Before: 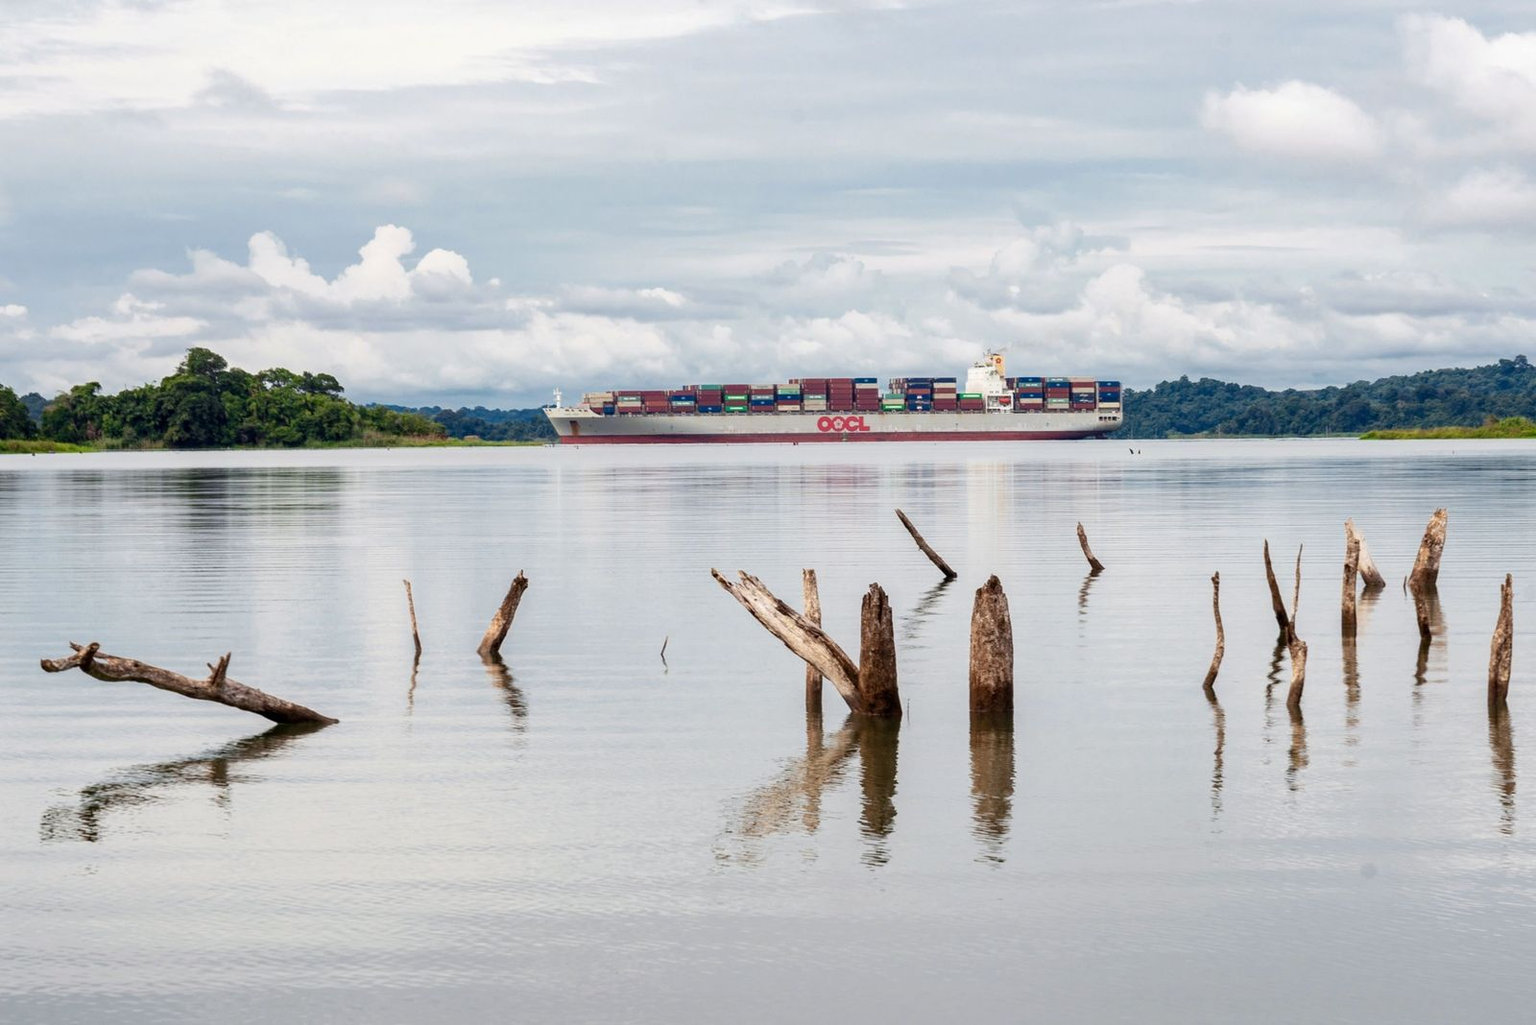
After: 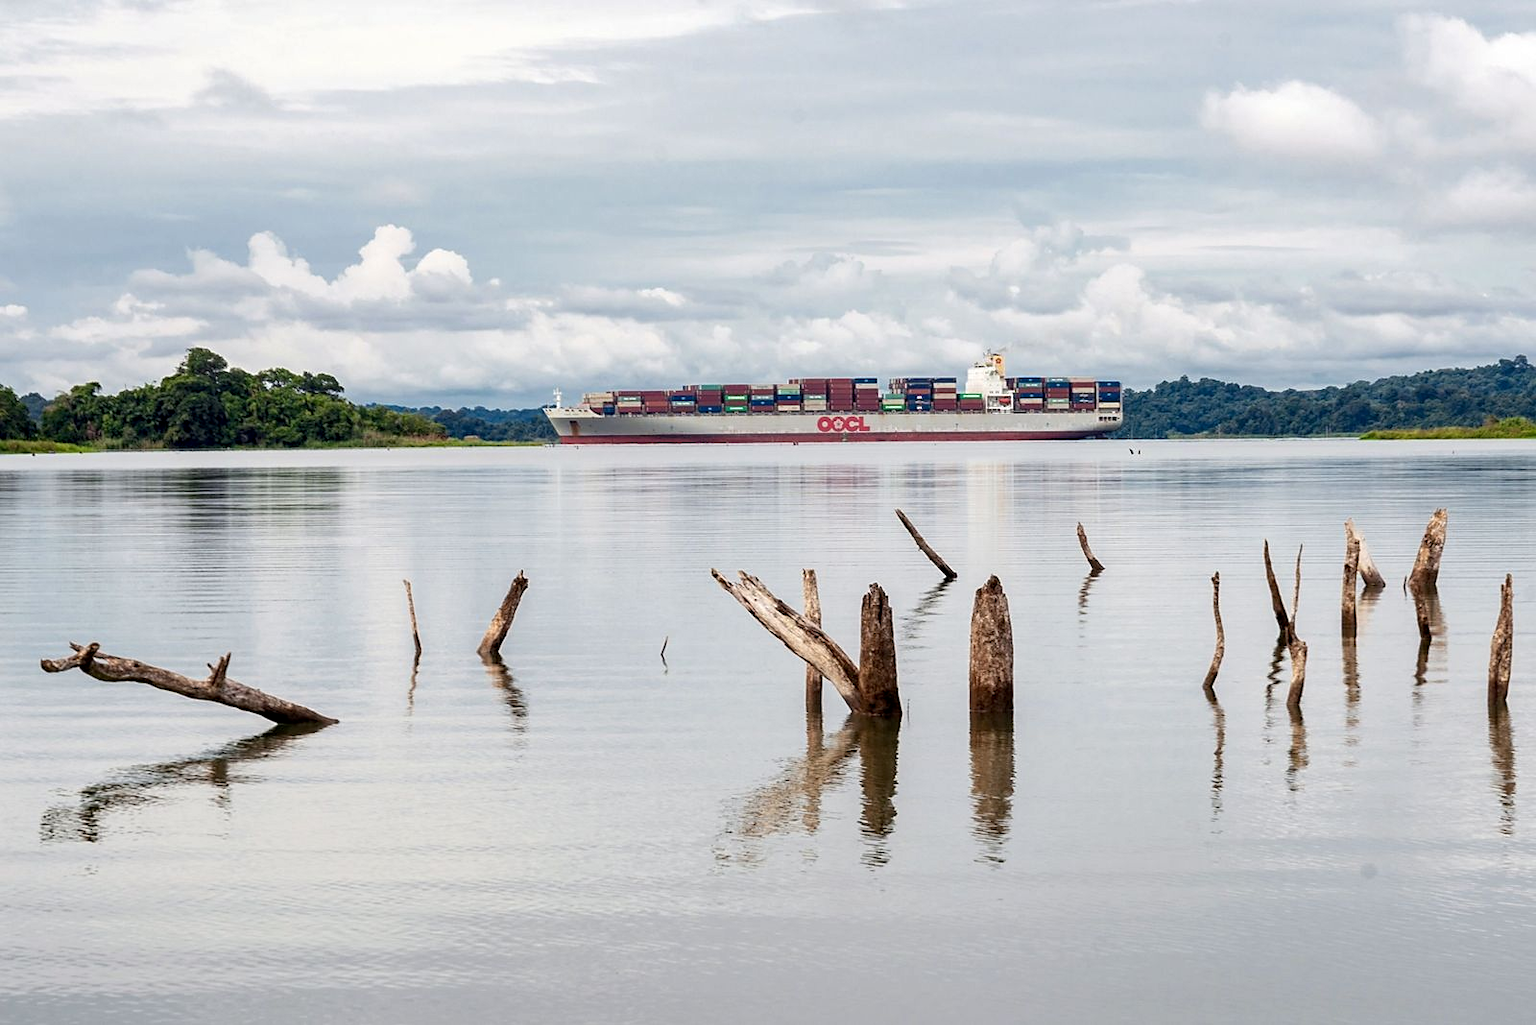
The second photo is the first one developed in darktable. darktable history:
sharpen: radius 1.826, amount 0.405, threshold 1.512
local contrast: highlights 106%, shadows 100%, detail 120%, midtone range 0.2
